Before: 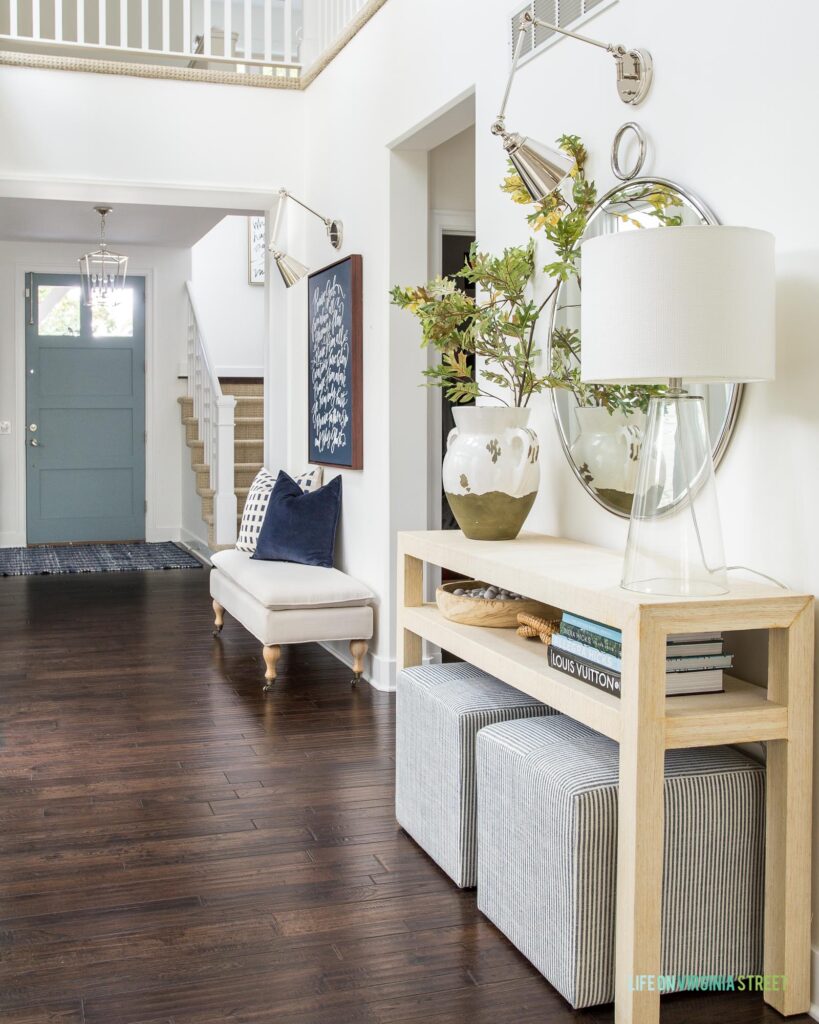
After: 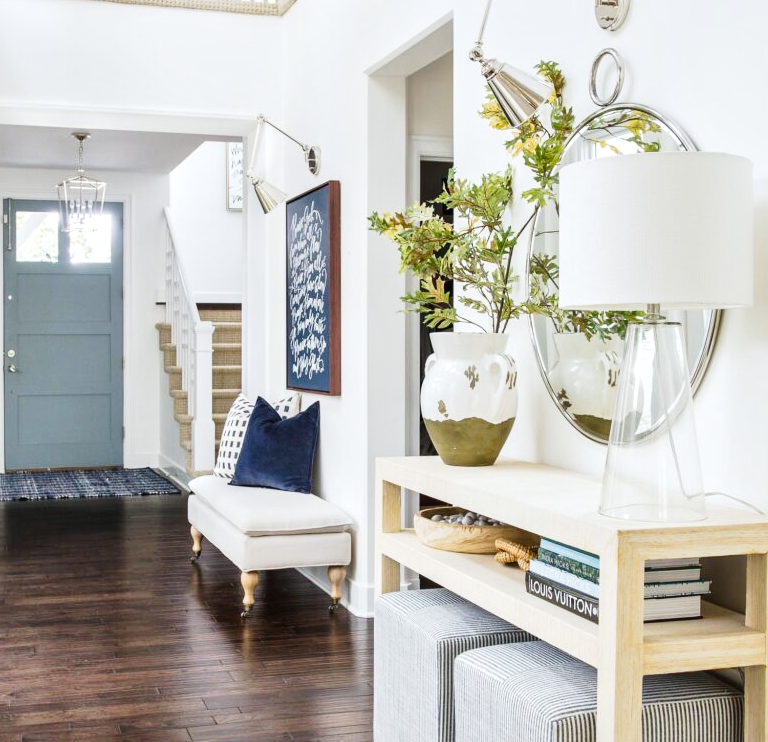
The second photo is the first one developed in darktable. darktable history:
white balance: red 0.982, blue 1.018
local contrast: mode bilateral grid, contrast 30, coarseness 25, midtone range 0.2
tone curve: curves: ch0 [(0, 0) (0.003, 0.024) (0.011, 0.032) (0.025, 0.041) (0.044, 0.054) (0.069, 0.069) (0.1, 0.09) (0.136, 0.116) (0.177, 0.162) (0.224, 0.213) (0.277, 0.278) (0.335, 0.359) (0.399, 0.447) (0.468, 0.543) (0.543, 0.621) (0.623, 0.717) (0.709, 0.807) (0.801, 0.876) (0.898, 0.934) (1, 1)], preserve colors none
crop: left 2.737%, top 7.287%, right 3.421%, bottom 20.179%
